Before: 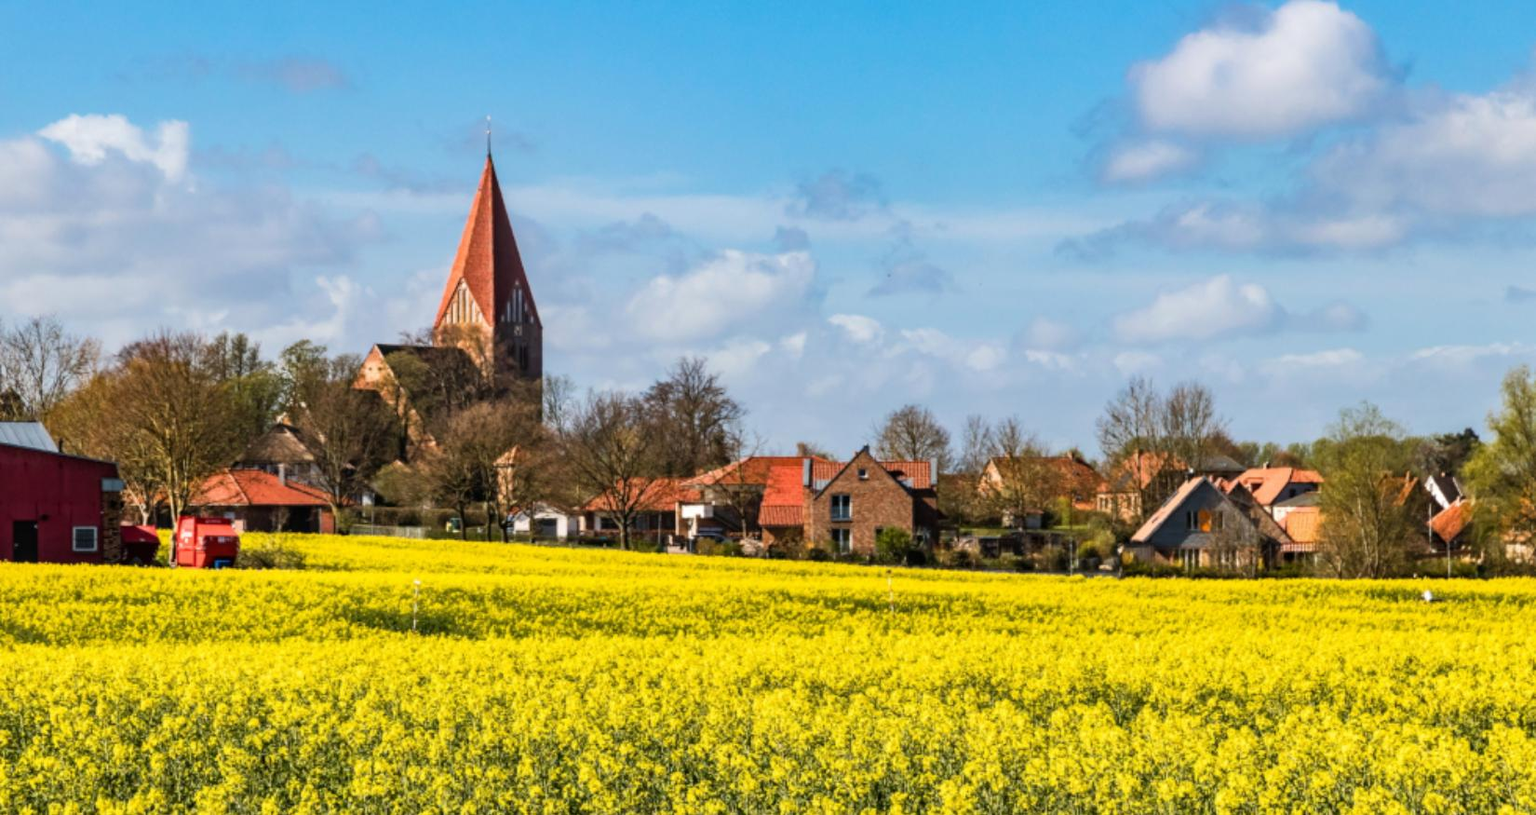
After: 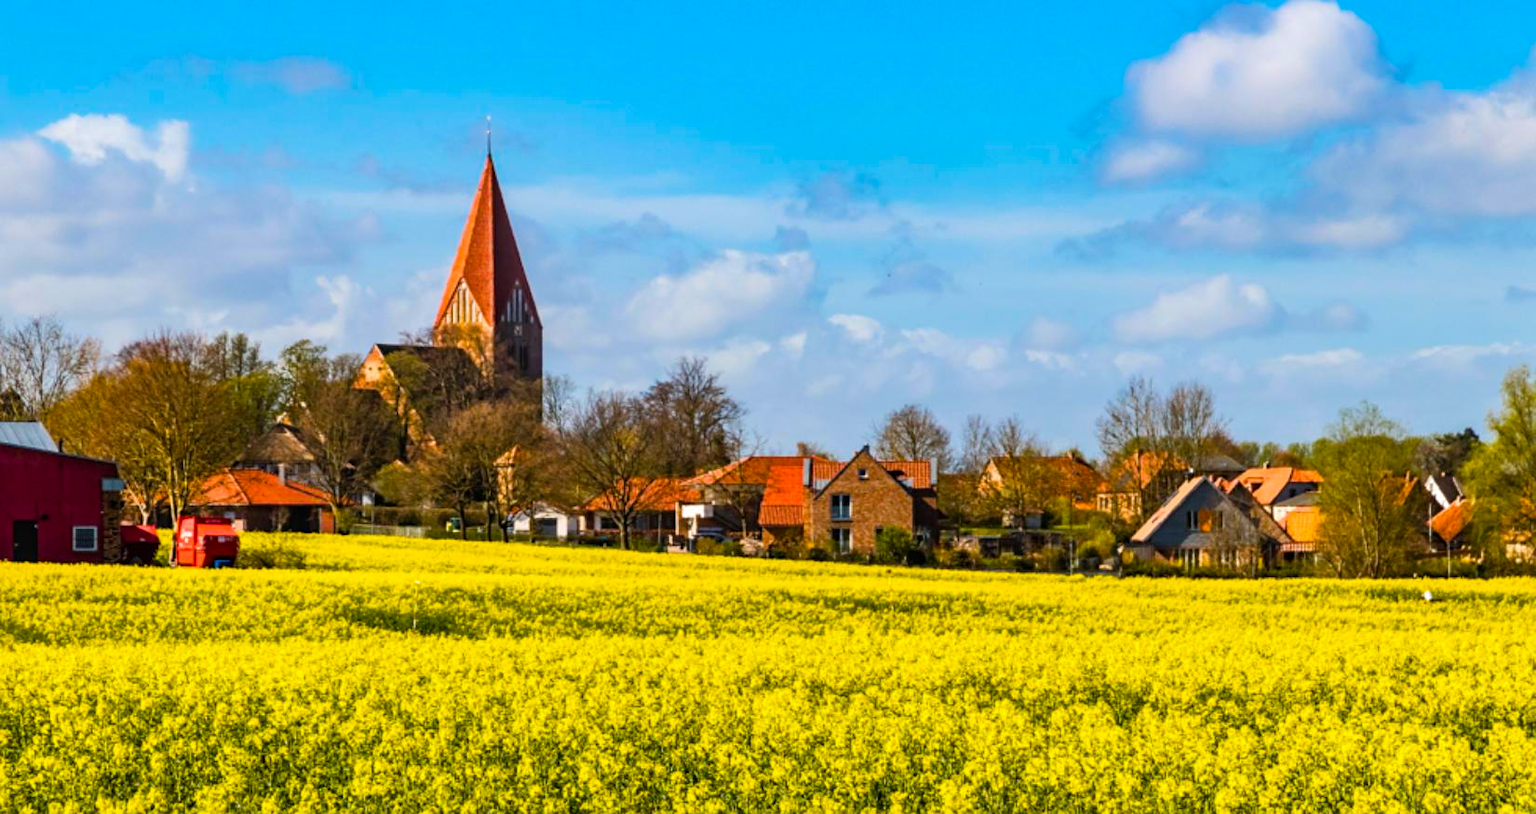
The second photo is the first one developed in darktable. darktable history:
color balance rgb: linear chroma grading › global chroma 15.291%, perceptual saturation grading › global saturation 19.287%, global vibrance 20%
sharpen: amount 0.203
